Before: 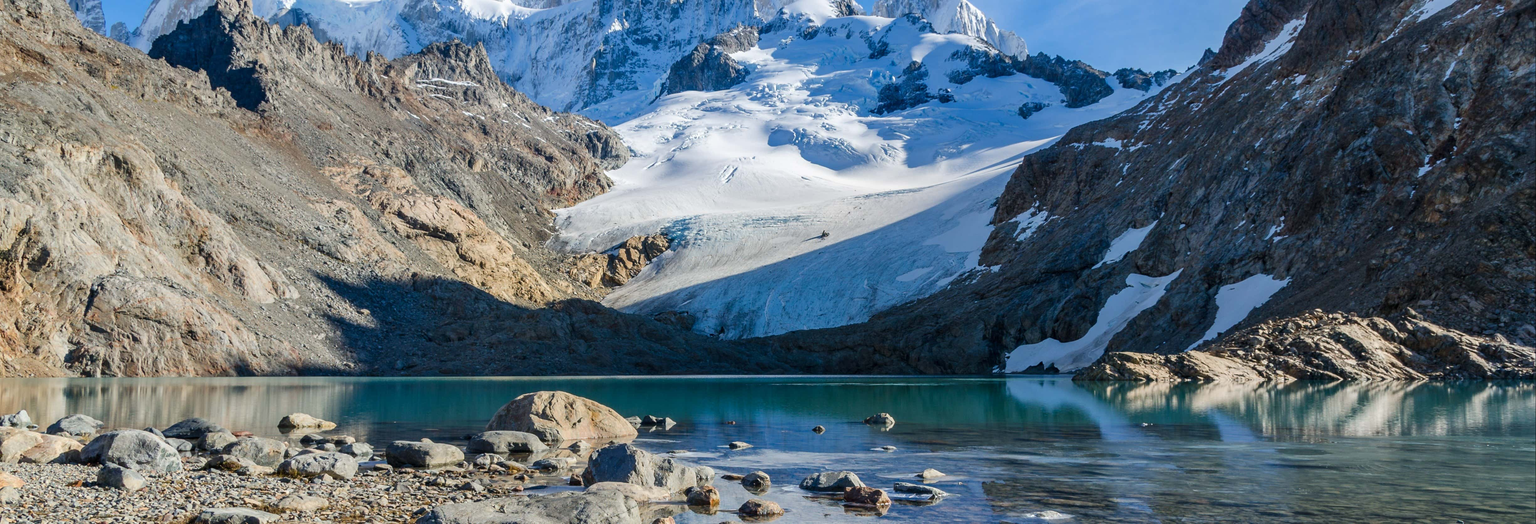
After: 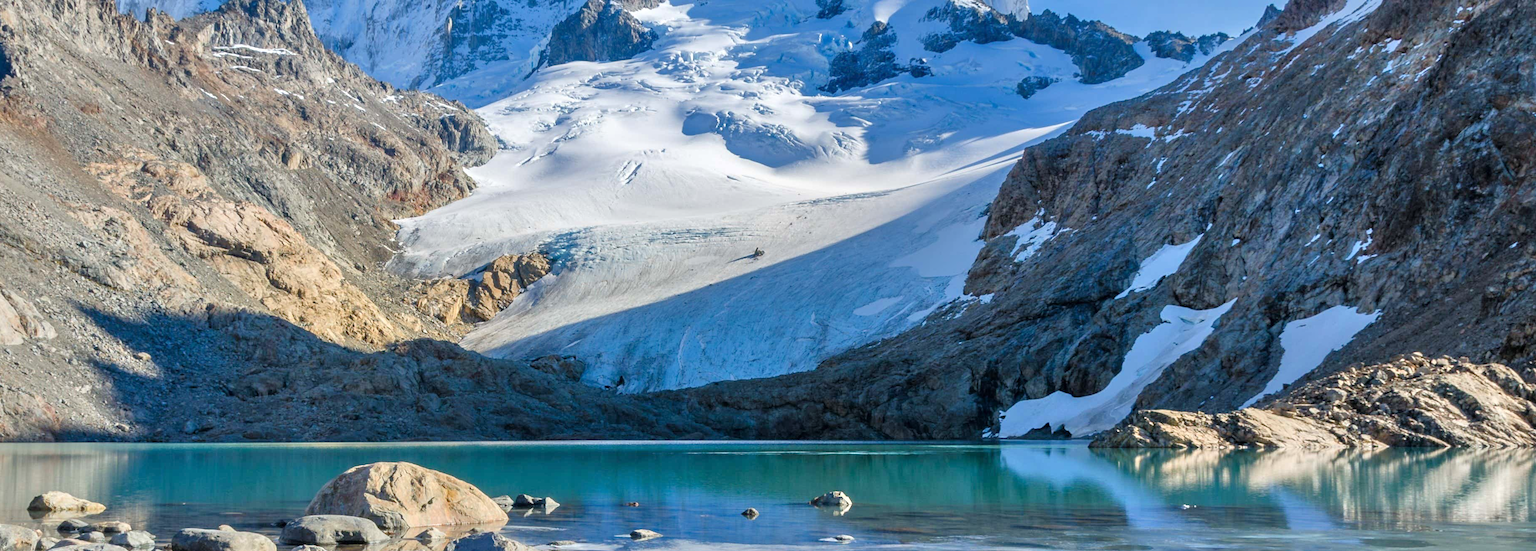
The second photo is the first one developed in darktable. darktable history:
base curve: curves: ch0 [(0, 0) (0.472, 0.455) (1, 1)], preserve colors none
tone equalizer: -7 EV 0.15 EV, -6 EV 0.6 EV, -5 EV 1.15 EV, -4 EV 1.33 EV, -3 EV 1.15 EV, -2 EV 0.6 EV, -1 EV 0.15 EV, mask exposure compensation -0.5 EV
crop: left 16.768%, top 8.653%, right 8.362%, bottom 12.485%
